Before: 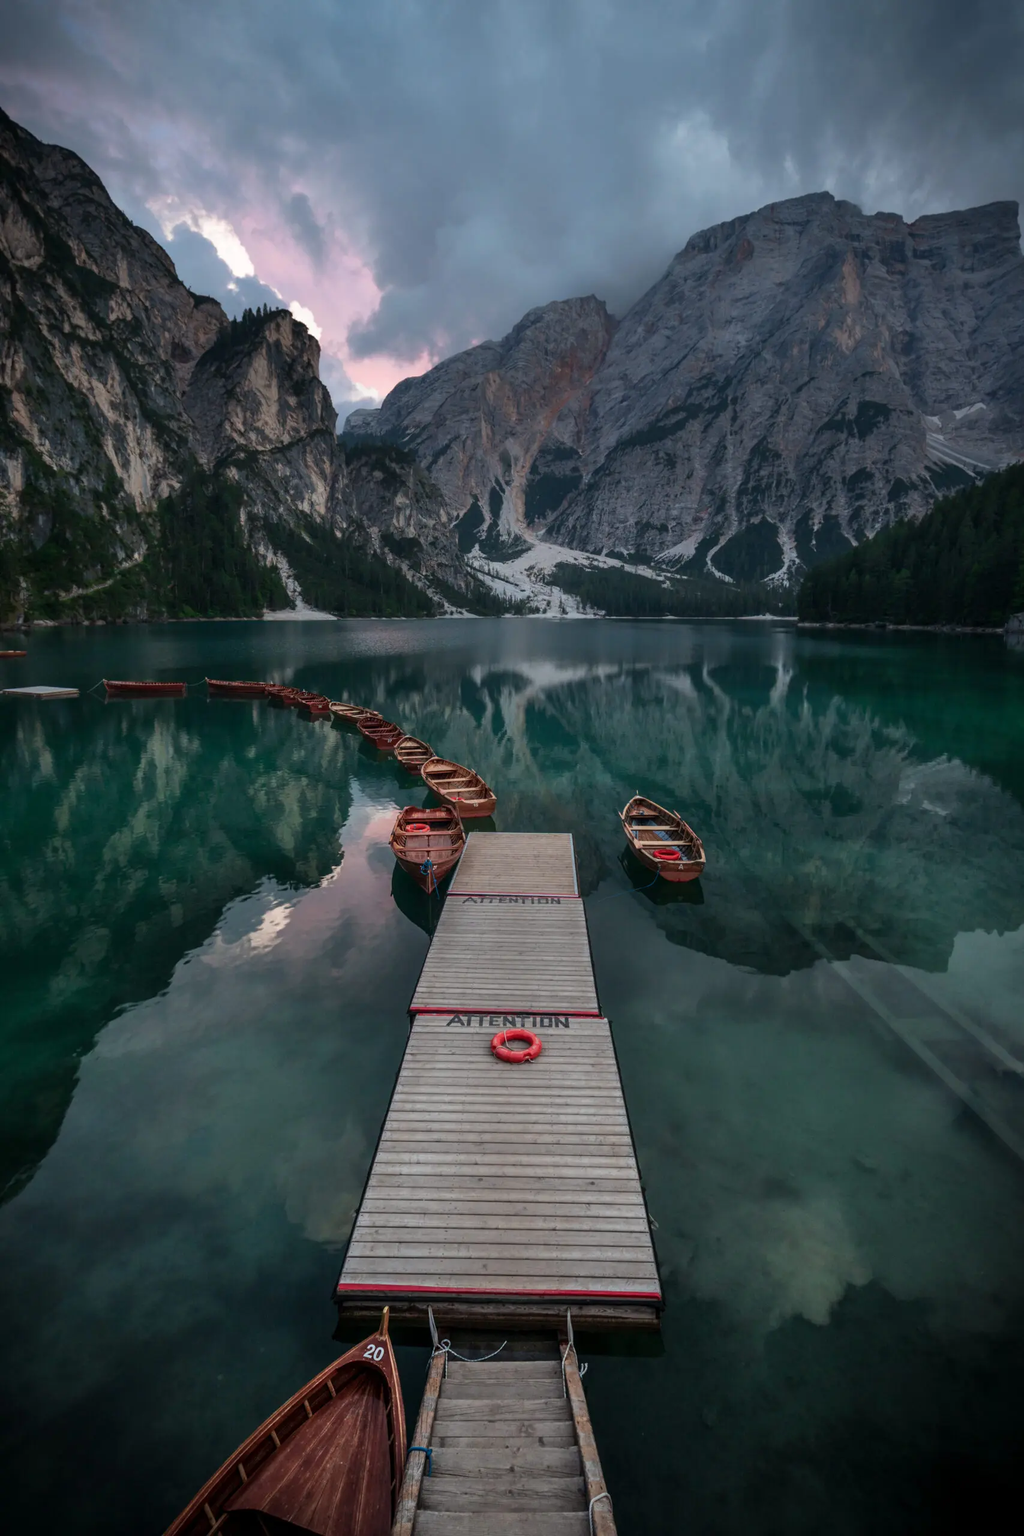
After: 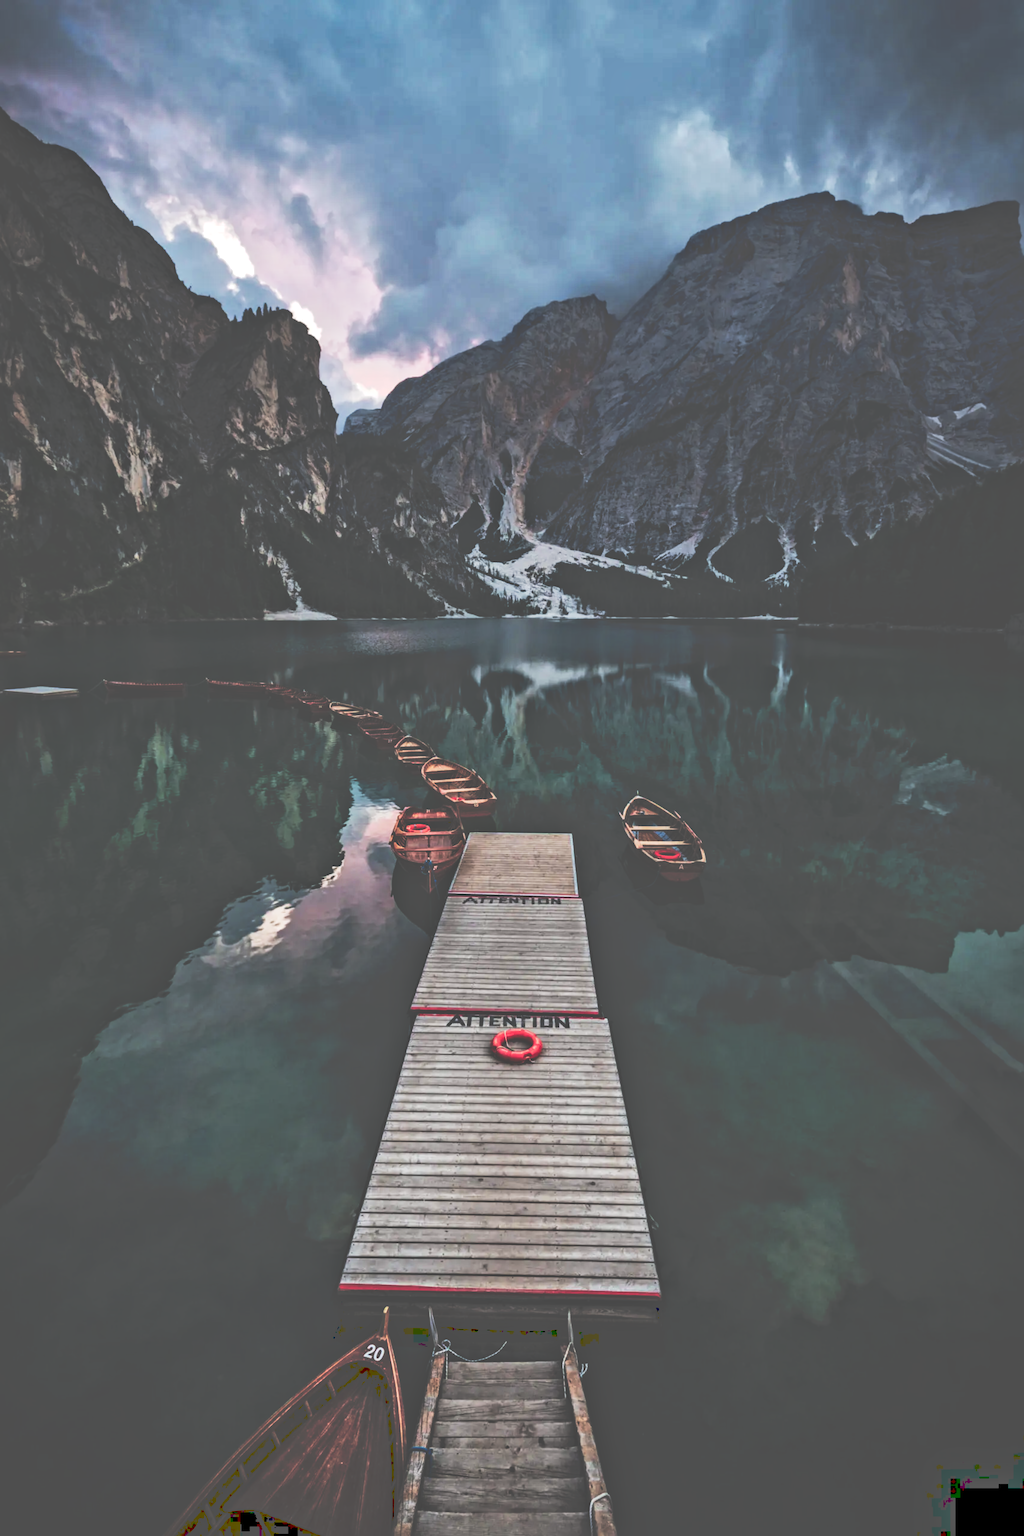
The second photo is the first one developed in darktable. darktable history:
exposure: compensate highlight preservation false
local contrast: mode bilateral grid, contrast 20, coarseness 19, detail 163%, midtone range 0.2
lowpass: radius 0.5, unbound 0
tone curve: curves: ch0 [(0, 0) (0.003, 0.331) (0.011, 0.333) (0.025, 0.333) (0.044, 0.334) (0.069, 0.335) (0.1, 0.338) (0.136, 0.342) (0.177, 0.347) (0.224, 0.352) (0.277, 0.359) (0.335, 0.39) (0.399, 0.434) (0.468, 0.509) (0.543, 0.615) (0.623, 0.731) (0.709, 0.814) (0.801, 0.88) (0.898, 0.921) (1, 1)], preserve colors none
